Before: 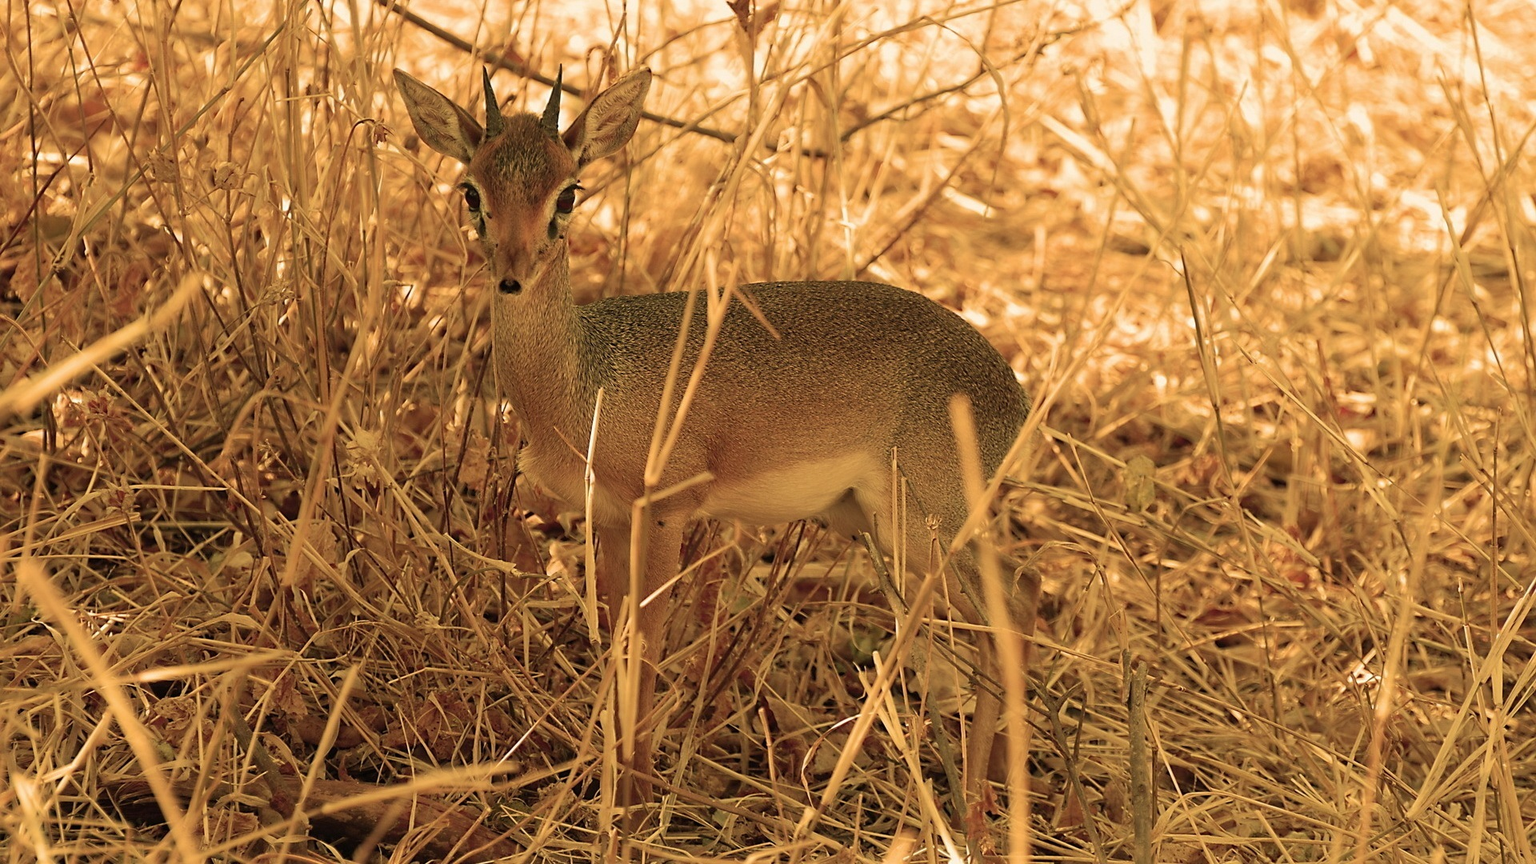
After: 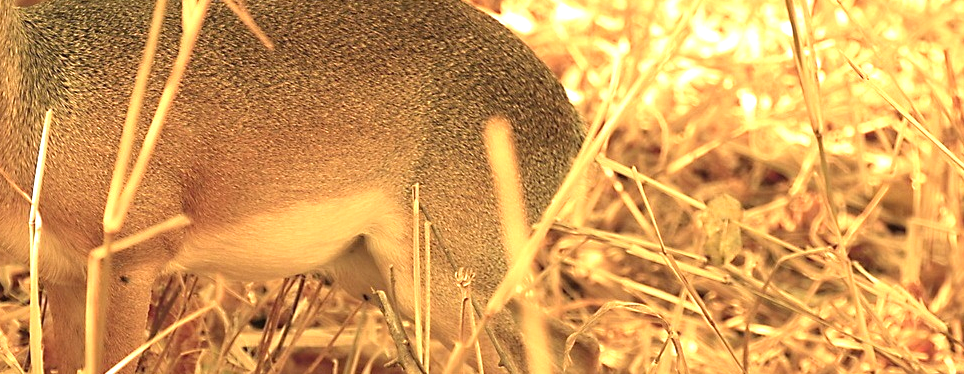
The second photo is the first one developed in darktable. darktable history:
crop: left 36.607%, top 34.735%, right 13.146%, bottom 30.611%
exposure: black level correction 0, exposure 1.2 EV, compensate exposure bias true, compensate highlight preservation false
